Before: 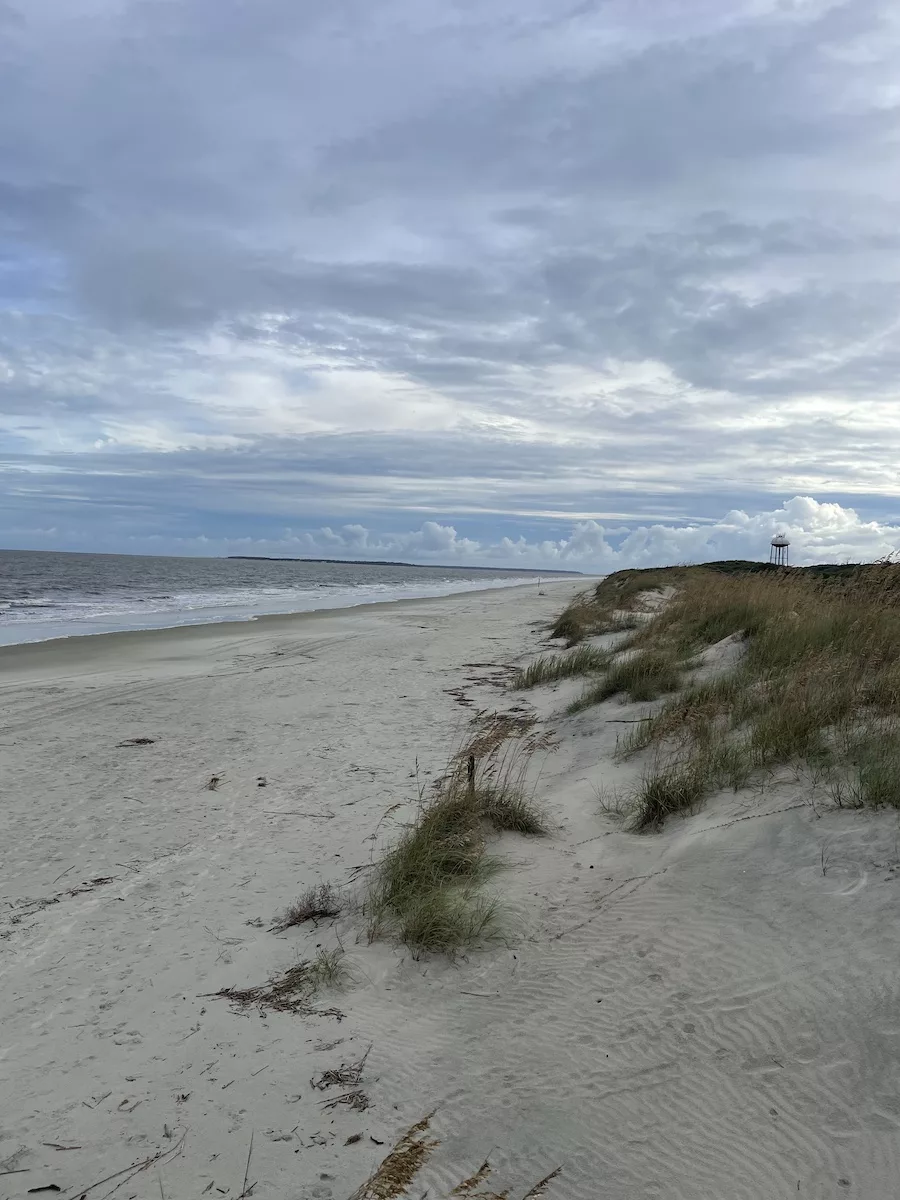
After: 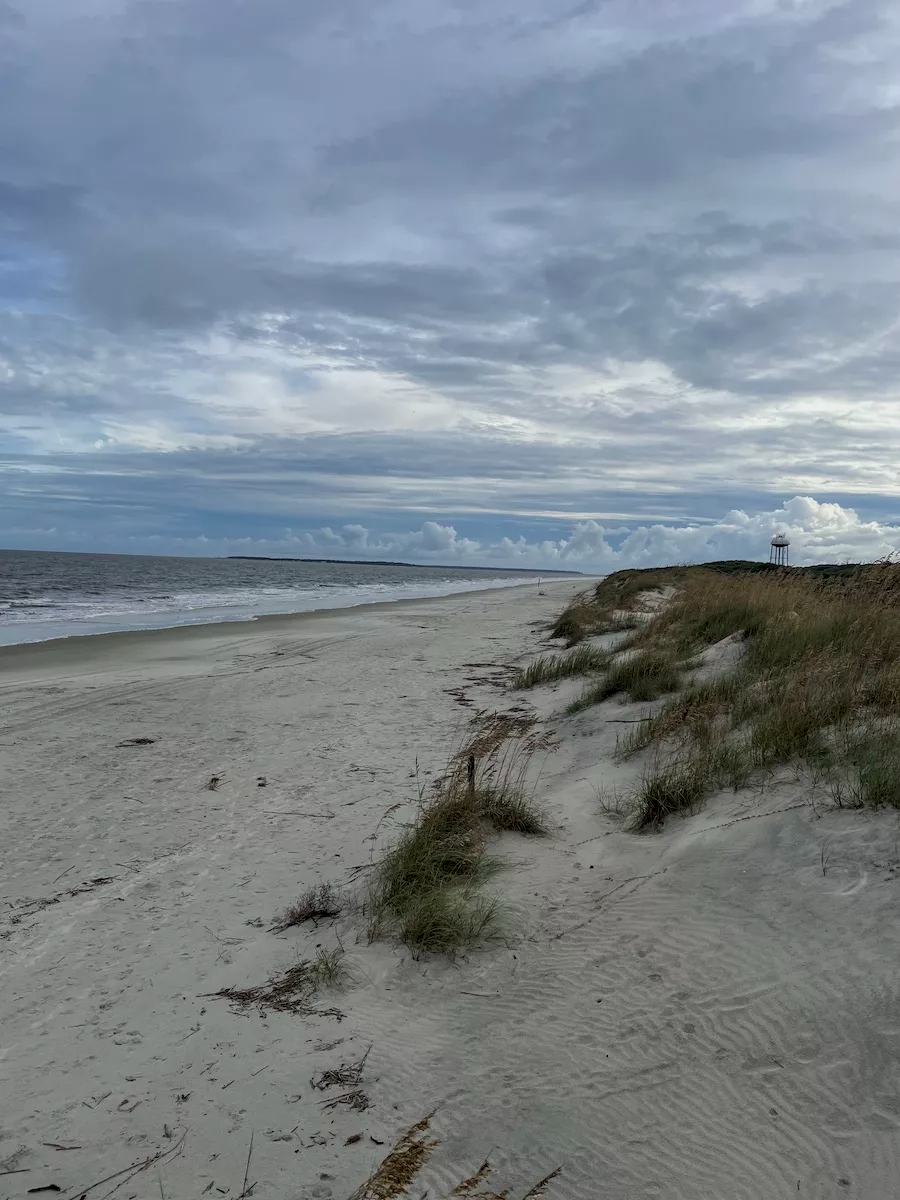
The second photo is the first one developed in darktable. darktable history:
exposure: exposure -0.36 EV, compensate highlight preservation false
local contrast: on, module defaults
